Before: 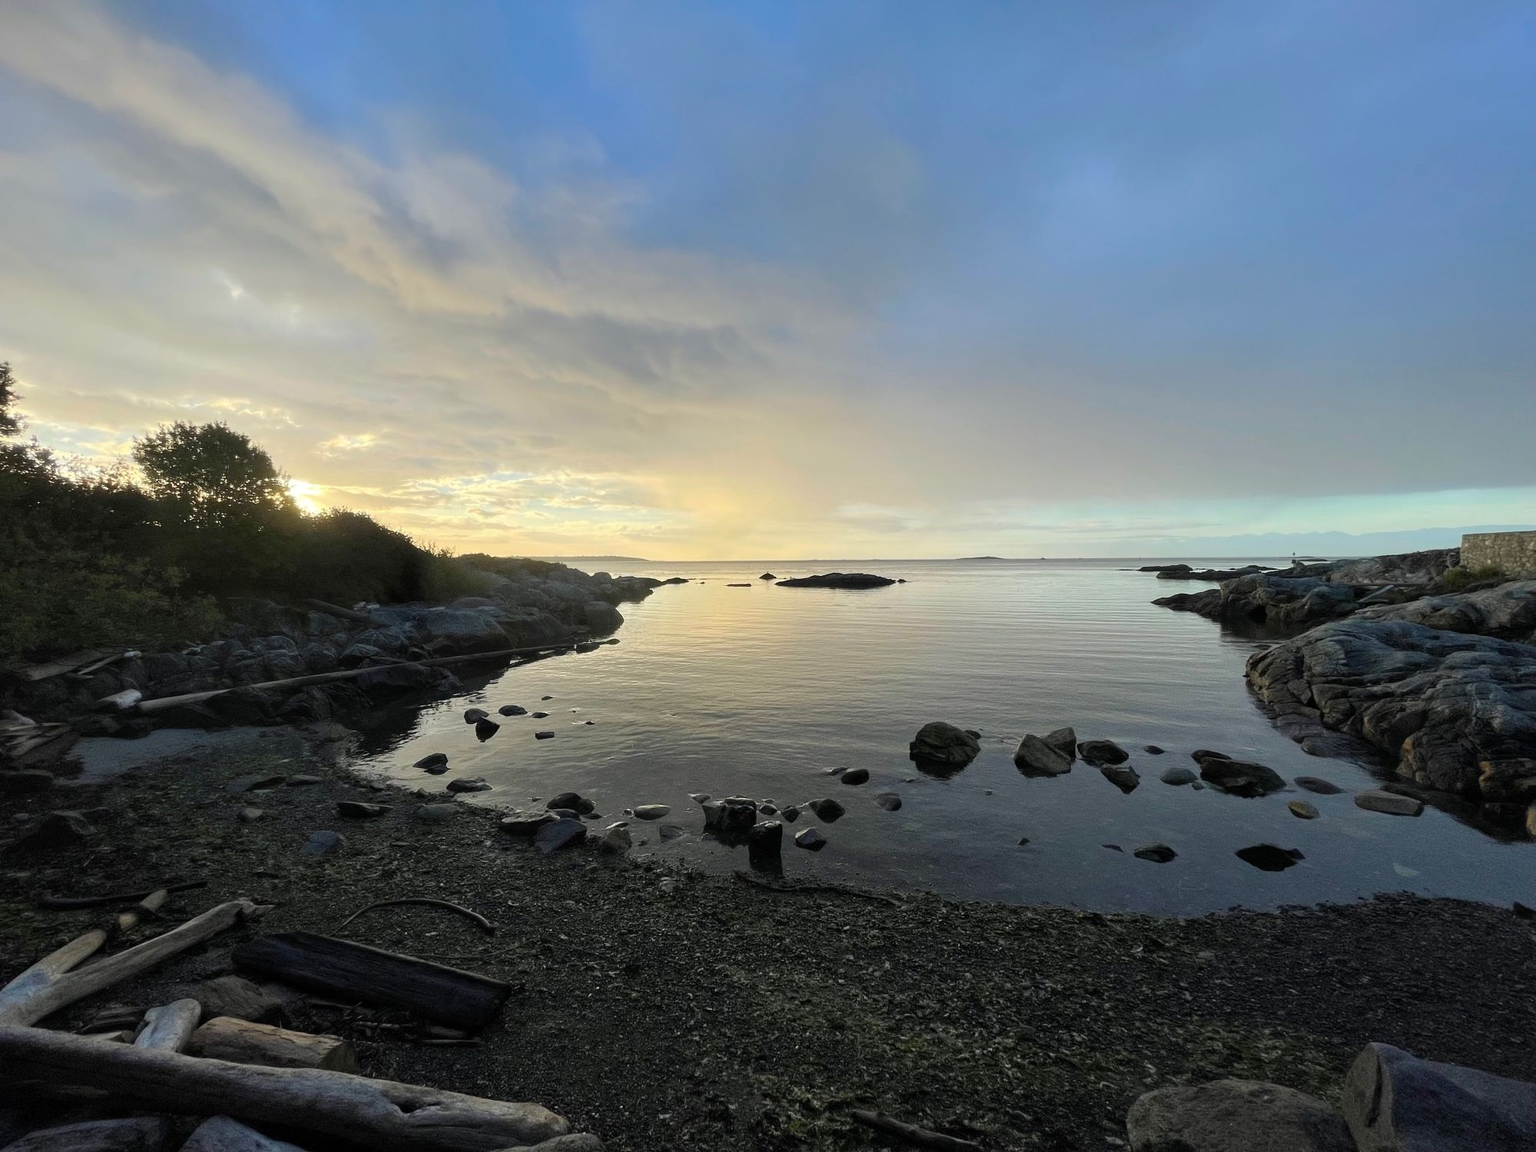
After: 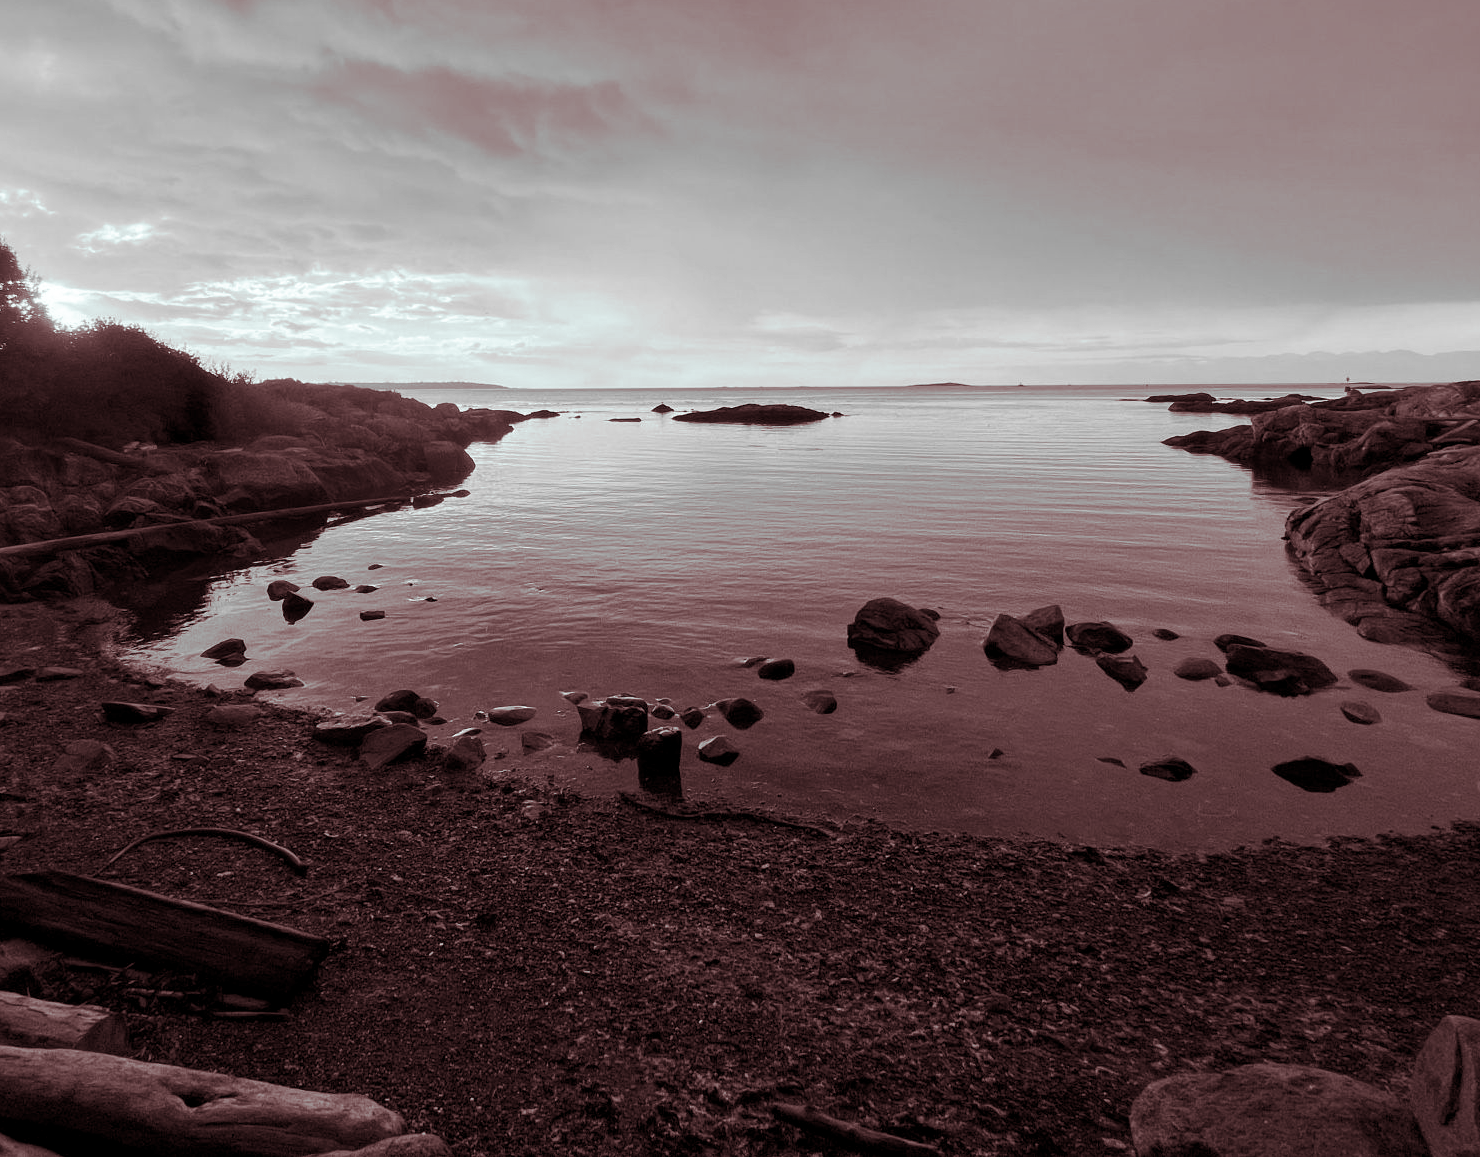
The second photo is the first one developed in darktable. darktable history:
crop: left 16.871%, top 22.857%, right 9.116%
monochrome: a -35.87, b 49.73, size 1.7
local contrast: highlights 100%, shadows 100%, detail 120%, midtone range 0.2
split-toning: highlights › hue 180°
